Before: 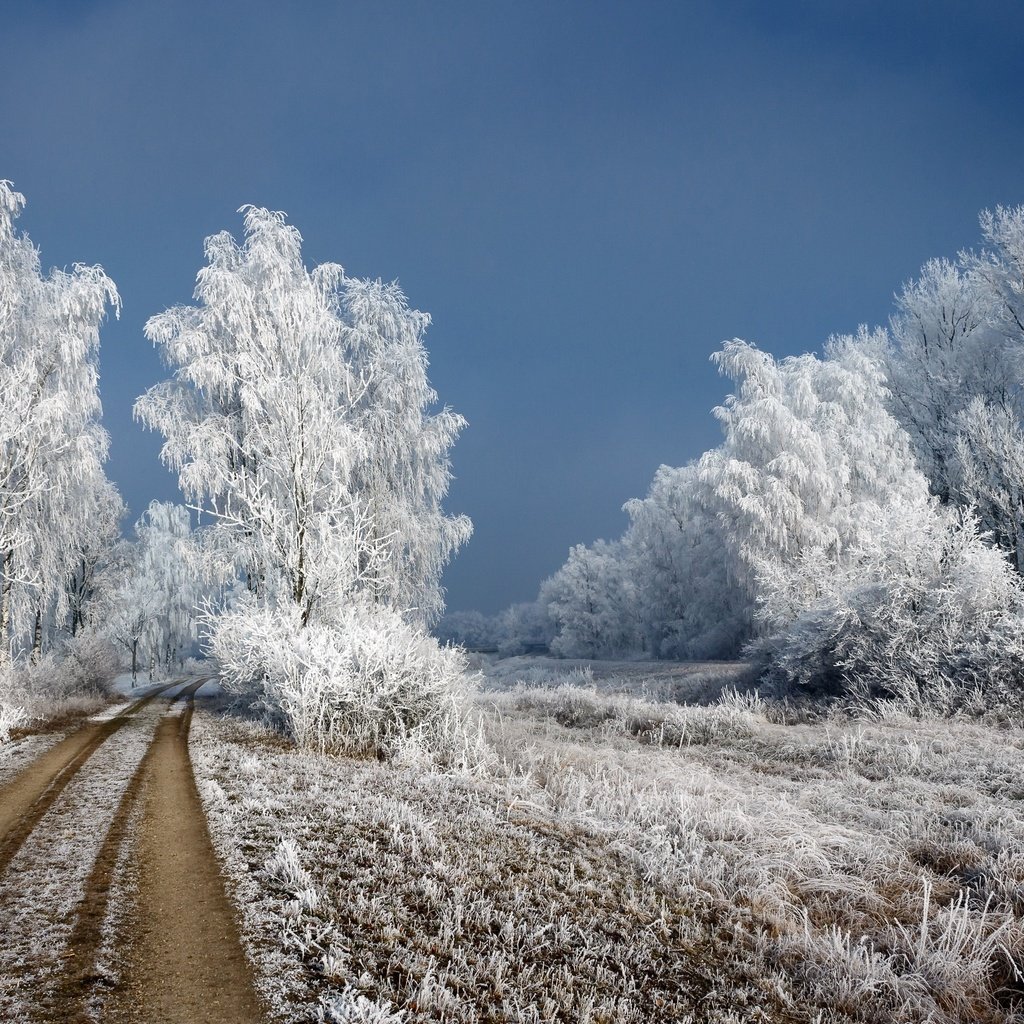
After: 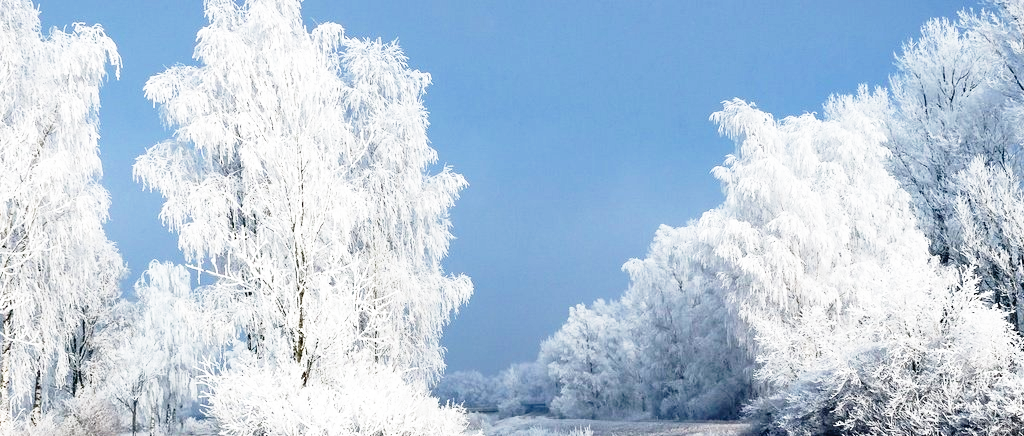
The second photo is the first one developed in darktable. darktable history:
base curve: curves: ch0 [(0, 0) (0.012, 0.01) (0.073, 0.168) (0.31, 0.711) (0.645, 0.957) (1, 1)], exposure shift 0.01, preserve colors none
crop and rotate: top 23.513%, bottom 33.832%
